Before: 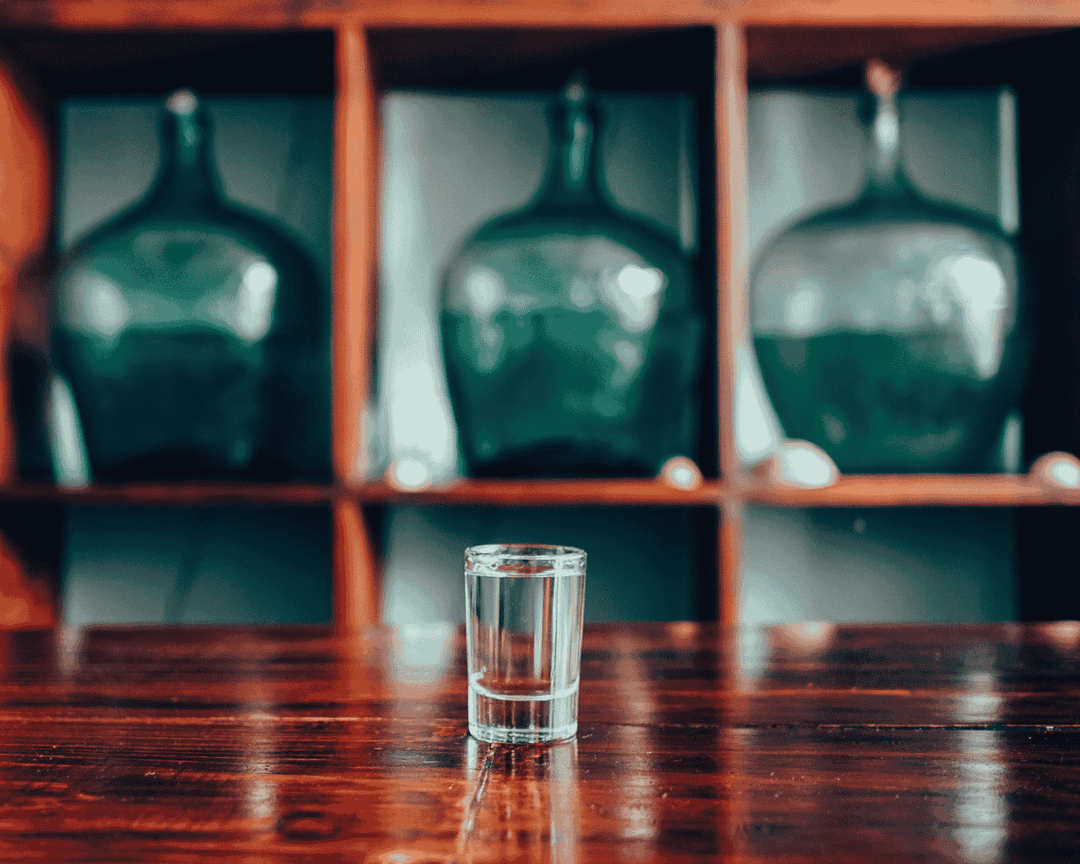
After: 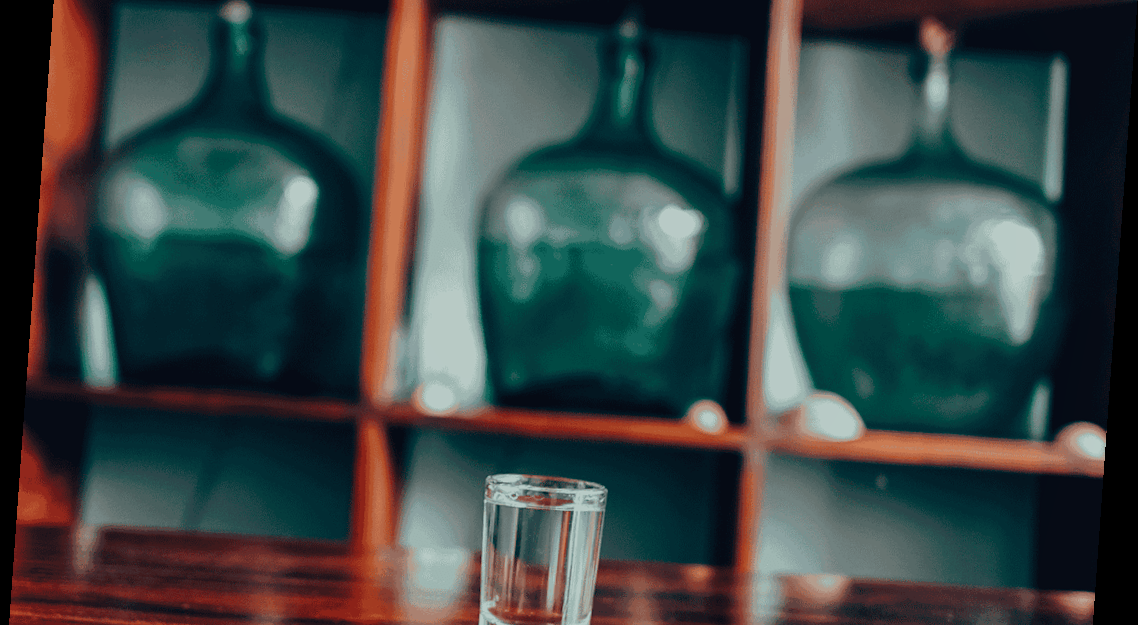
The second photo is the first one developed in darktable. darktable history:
crop: top 11.166%, bottom 22.168%
shadows and highlights: radius 121.13, shadows 21.4, white point adjustment -9.72, highlights -14.39, soften with gaussian
rotate and perspective: rotation 4.1°, automatic cropping off
